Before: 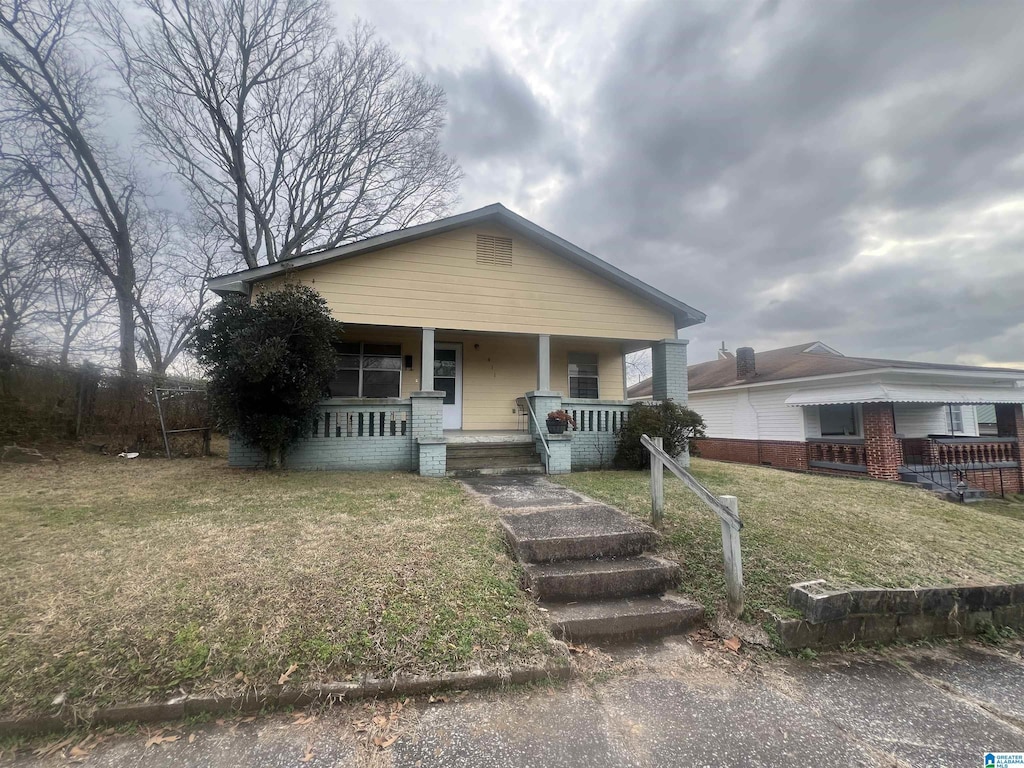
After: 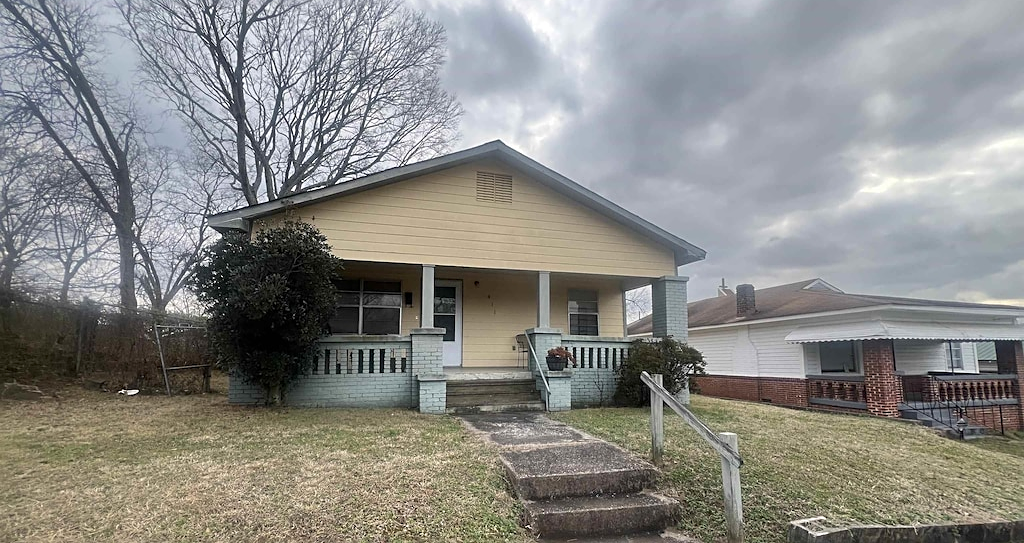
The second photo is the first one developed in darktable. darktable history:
sharpen: on, module defaults
crop and rotate: top 8.293%, bottom 20.996%
